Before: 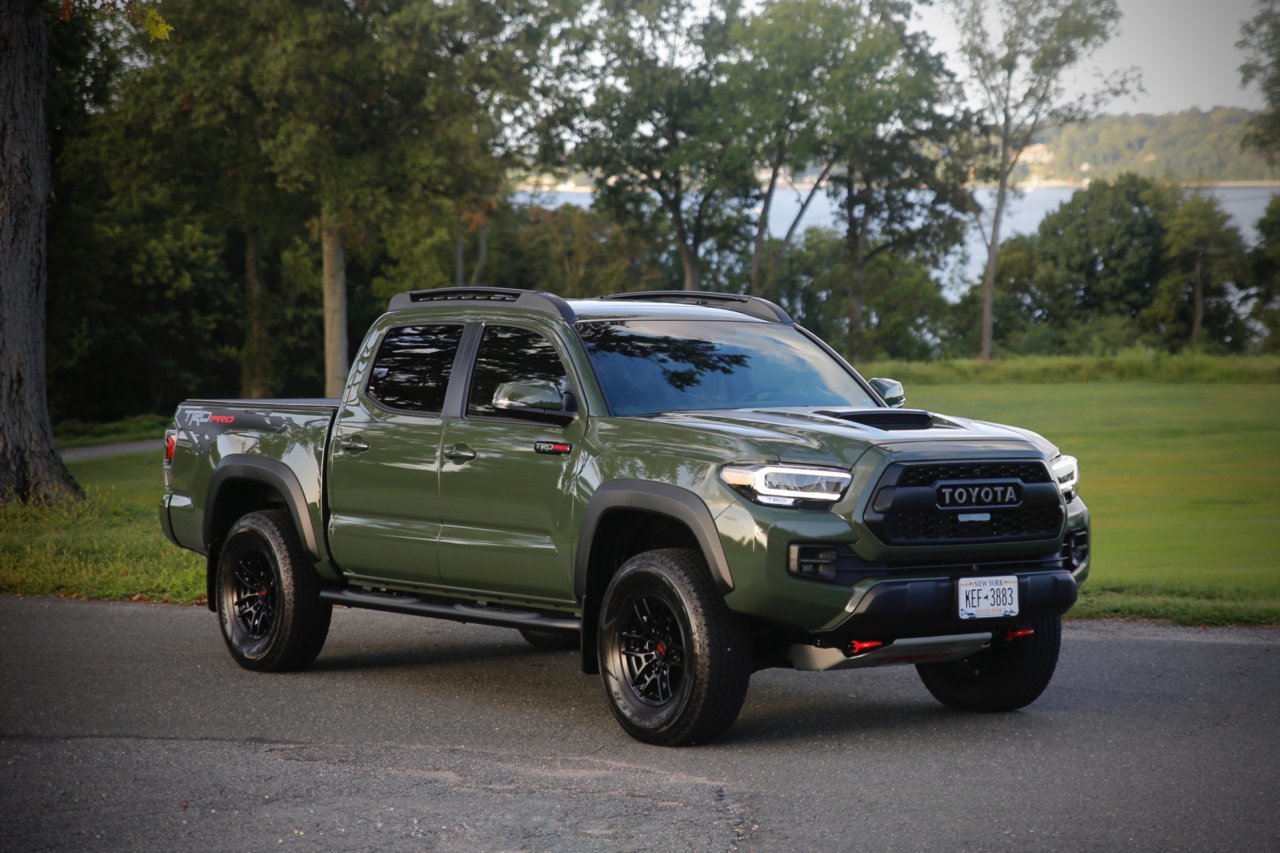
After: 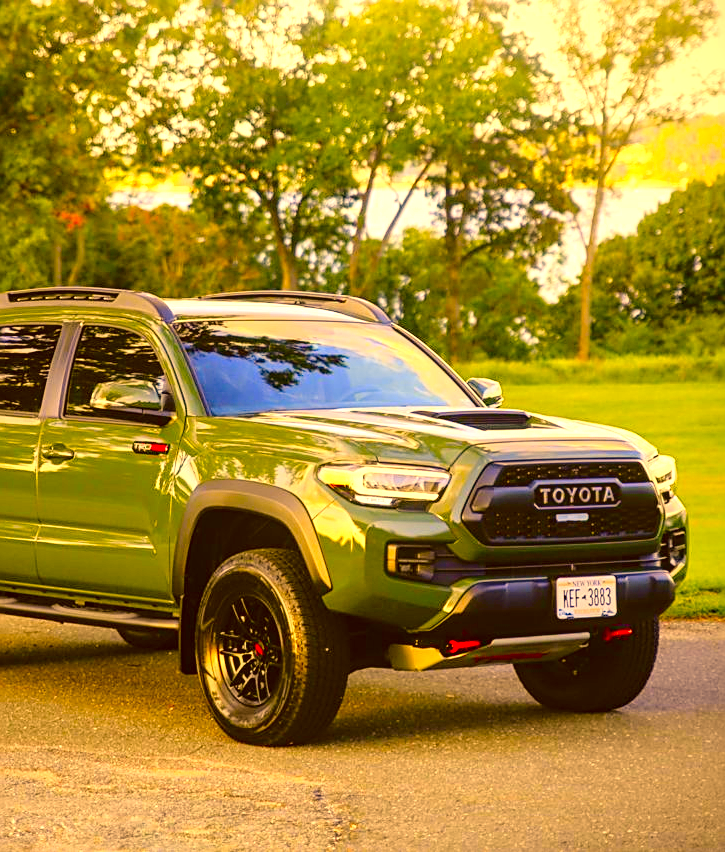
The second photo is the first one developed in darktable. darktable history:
color balance rgb: perceptual saturation grading › global saturation 20%, perceptual saturation grading › highlights -50%, perceptual saturation grading › shadows 30%, perceptual brilliance grading › global brilliance 10%, perceptual brilliance grading › shadows 15%
tone curve: curves: ch0 [(0, 0.021) (0.049, 0.044) (0.152, 0.14) (0.328, 0.377) (0.473, 0.543) (0.641, 0.705) (0.85, 0.894) (1, 0.969)]; ch1 [(0, 0) (0.302, 0.331) (0.427, 0.433) (0.472, 0.47) (0.502, 0.503) (0.527, 0.524) (0.564, 0.591) (0.602, 0.632) (0.677, 0.701) (0.859, 0.885) (1, 1)]; ch2 [(0, 0) (0.33, 0.301) (0.447, 0.44) (0.487, 0.496) (0.502, 0.516) (0.535, 0.563) (0.565, 0.6) (0.618, 0.629) (1, 1)], color space Lab, independent channels, preserve colors none
exposure: exposure 0.785 EV, compensate highlight preservation false
crop: left 31.458%, top 0%, right 11.876%
color correction: highlights a* 10.44, highlights b* 30.04, shadows a* 2.73, shadows b* 17.51, saturation 1.72
sharpen: on, module defaults
local contrast: on, module defaults
